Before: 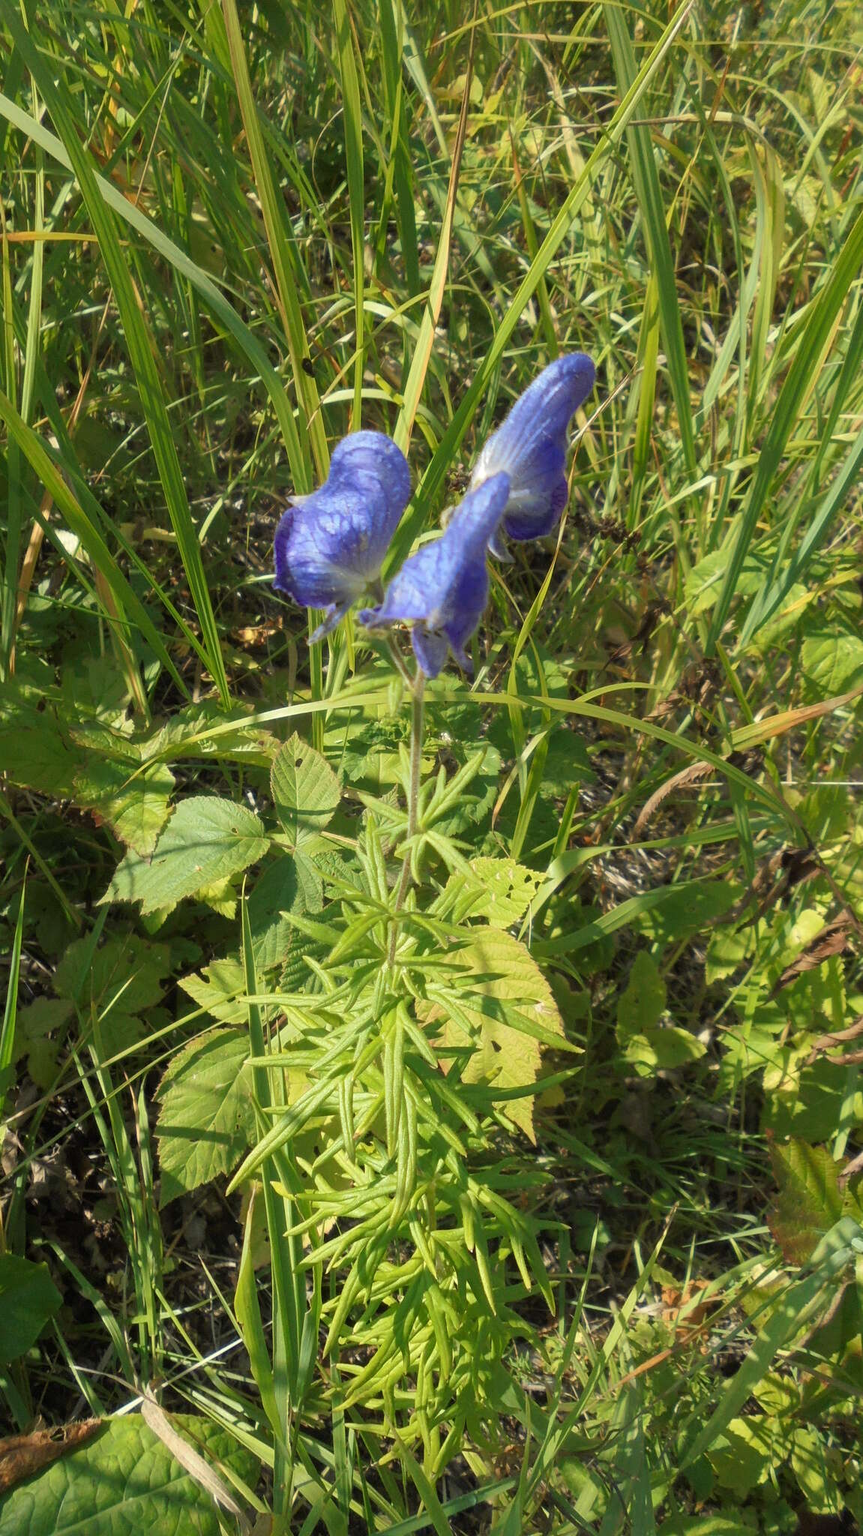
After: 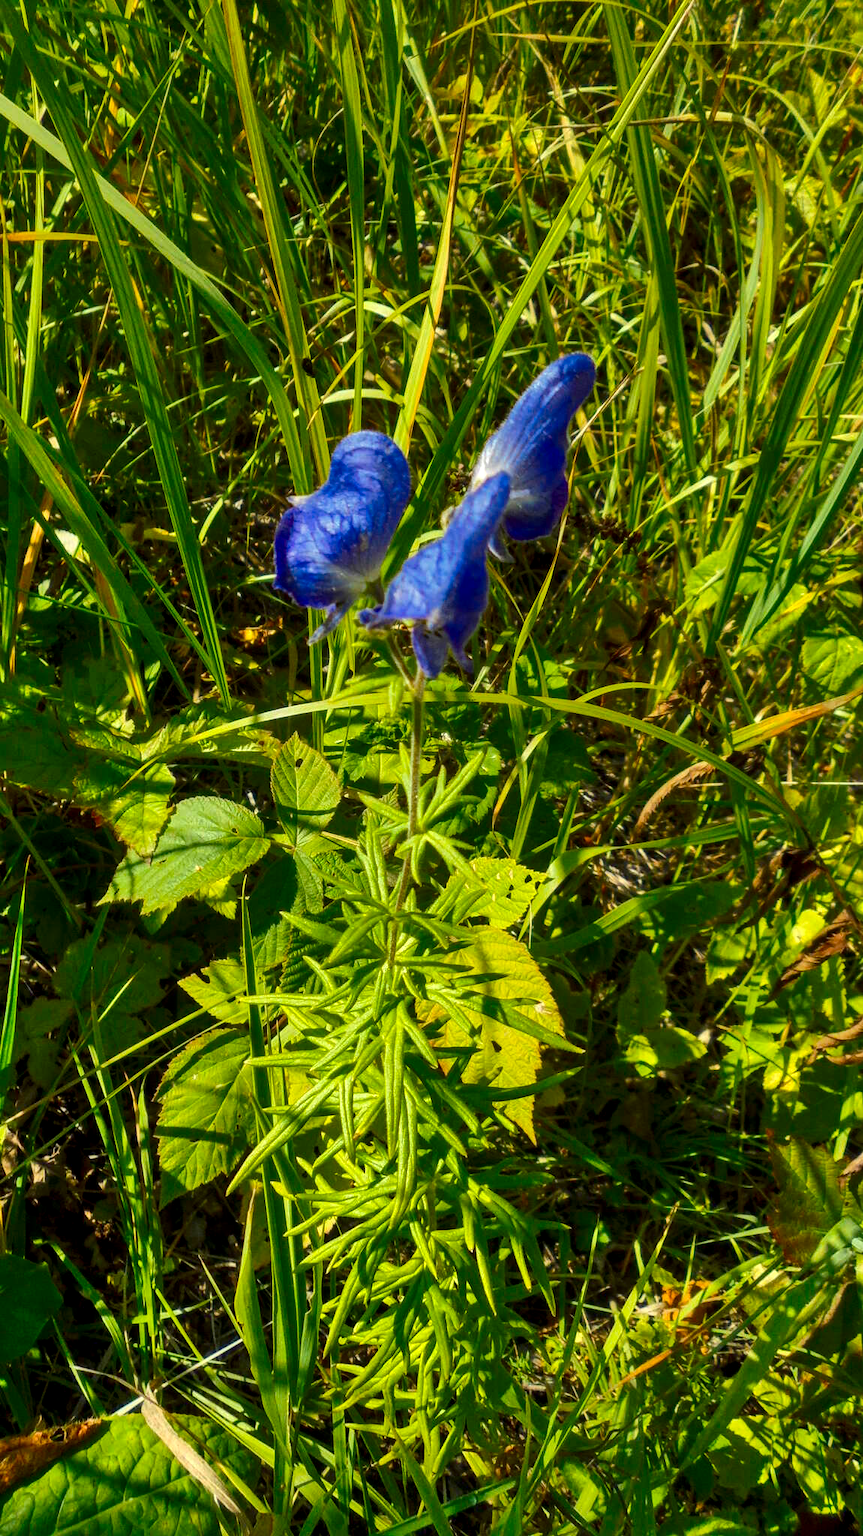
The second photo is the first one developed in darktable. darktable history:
local contrast: on, module defaults
color zones: curves: ch0 [(0.203, 0.433) (0.607, 0.517) (0.697, 0.696) (0.705, 0.897)], mix -131.83%
contrast brightness saturation: contrast 0.103, brightness -0.266, saturation 0.139
color balance rgb: perceptual saturation grading › global saturation 29.976%, global vibrance 14.417%
shadows and highlights: low approximation 0.01, soften with gaussian
